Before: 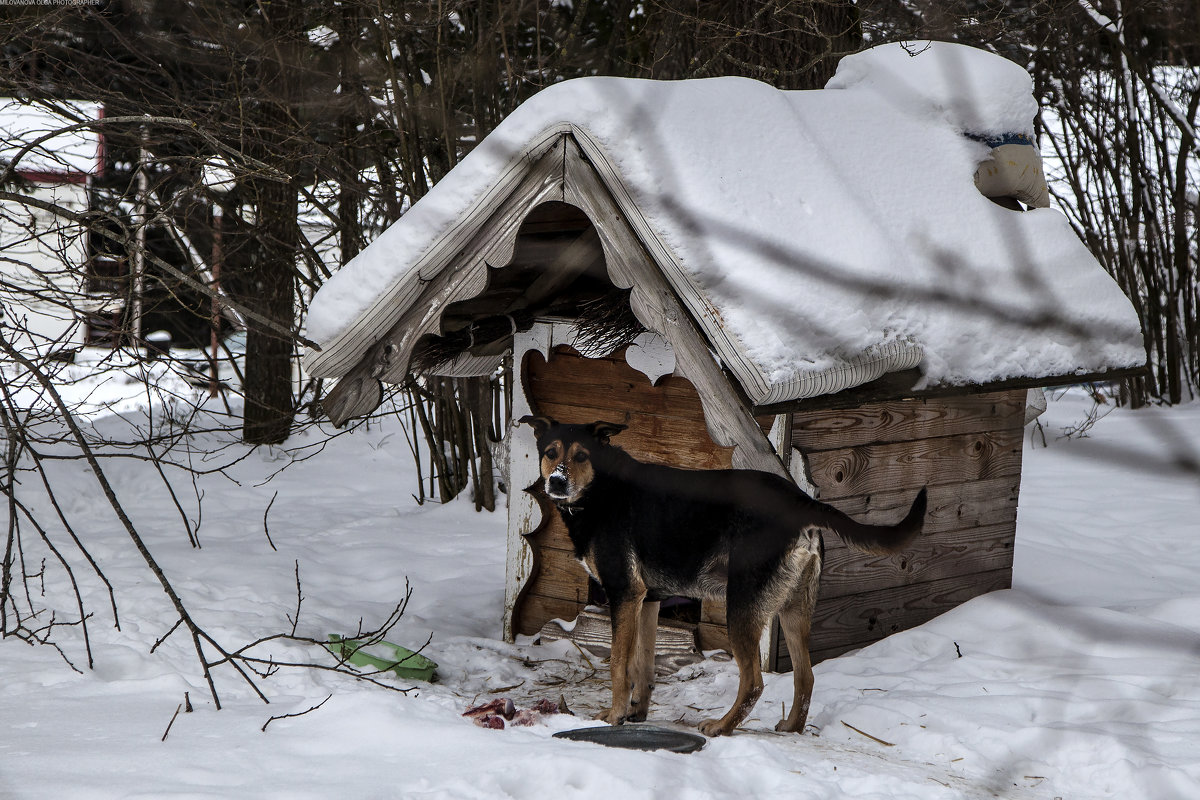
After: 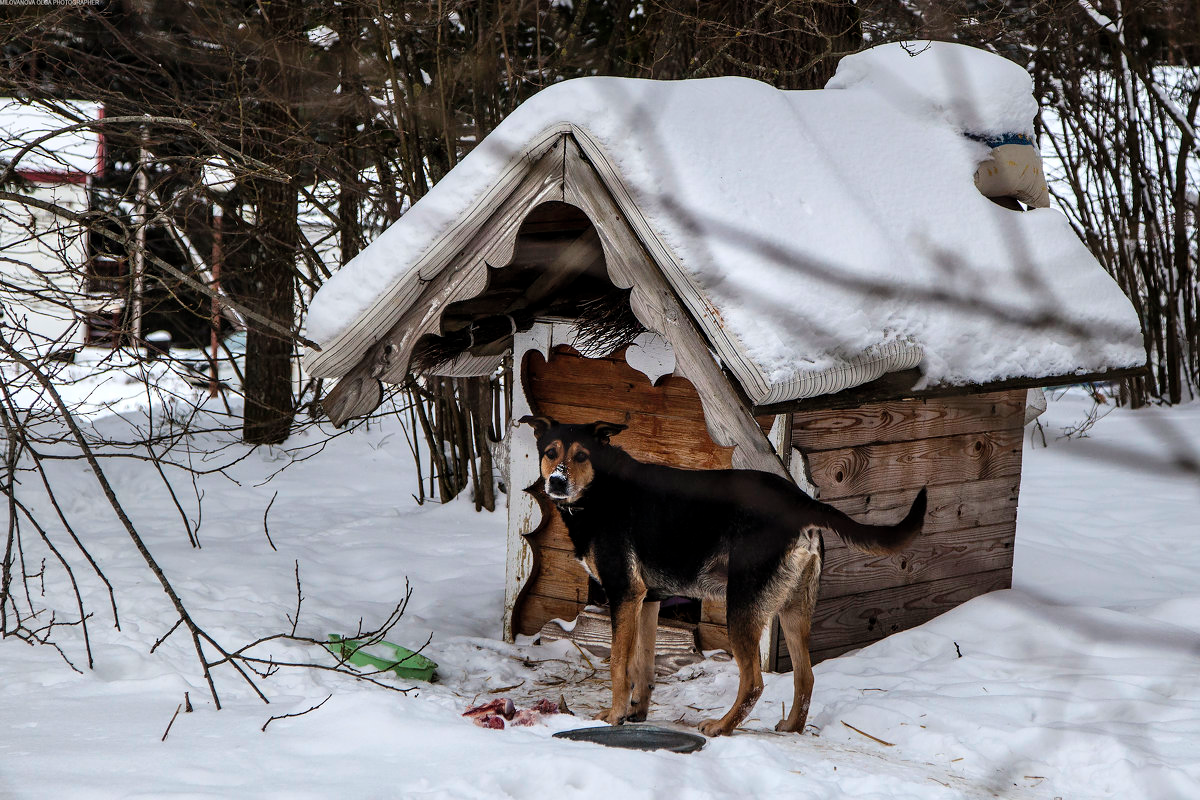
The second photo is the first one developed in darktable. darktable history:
contrast brightness saturation: contrast 0.075, brightness 0.075, saturation 0.176
